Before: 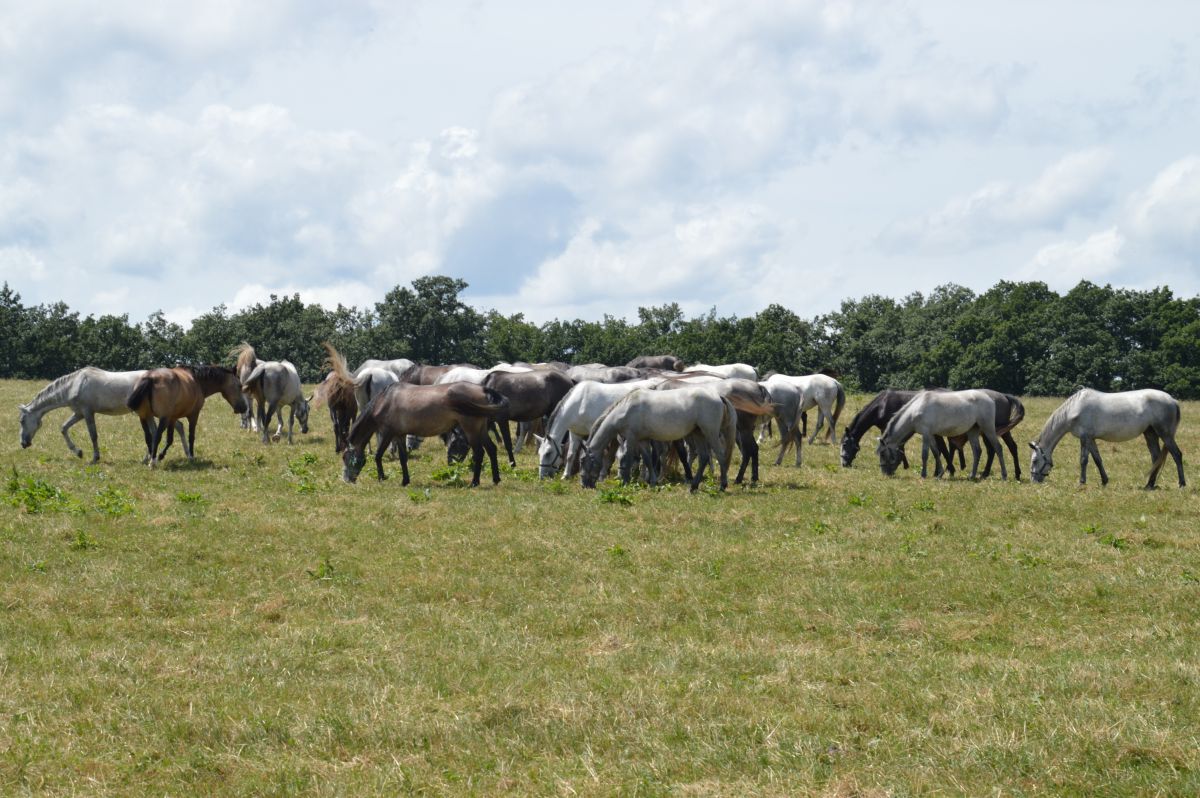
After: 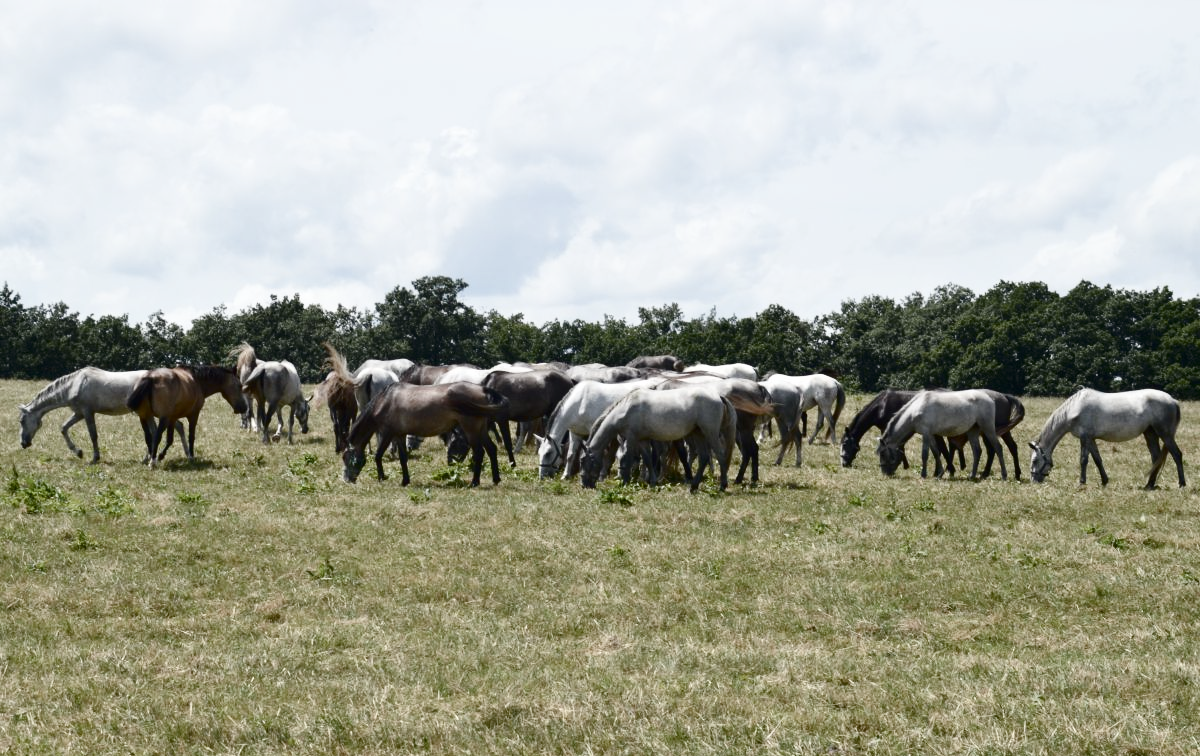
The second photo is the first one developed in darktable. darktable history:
color balance rgb: perceptual saturation grading › global saturation 20%, perceptual saturation grading › highlights -50.306%, perceptual saturation grading › shadows 30.354%
crop and rotate: top 0.003%, bottom 5.209%
contrast brightness saturation: contrast 0.252, saturation -0.306
